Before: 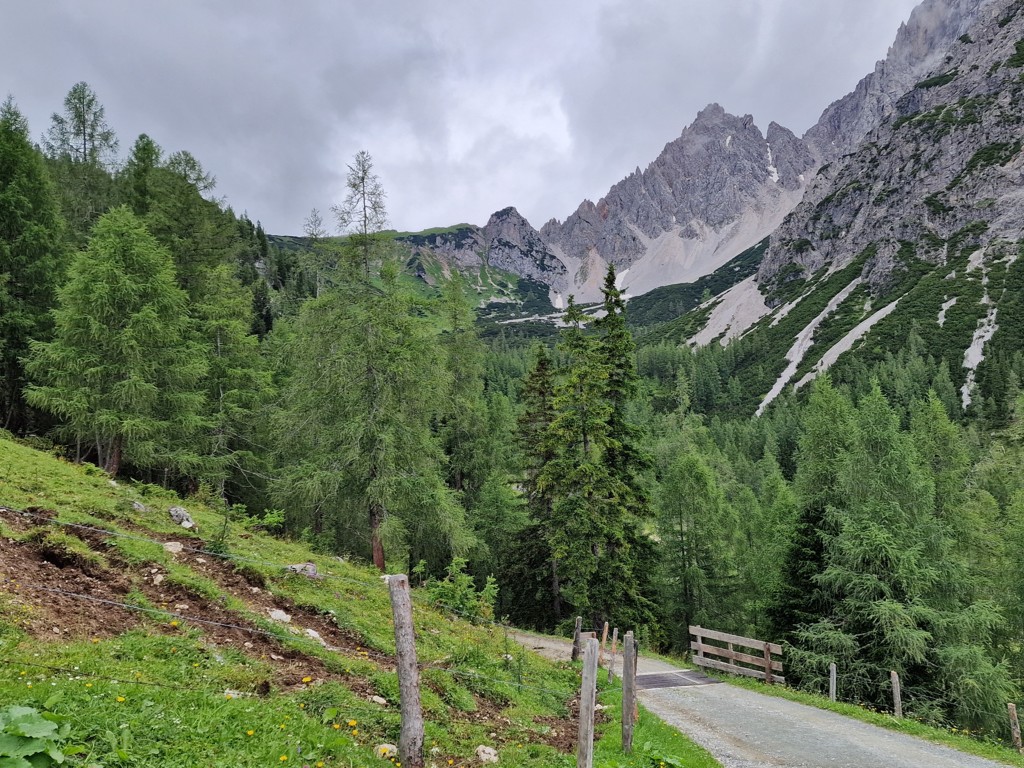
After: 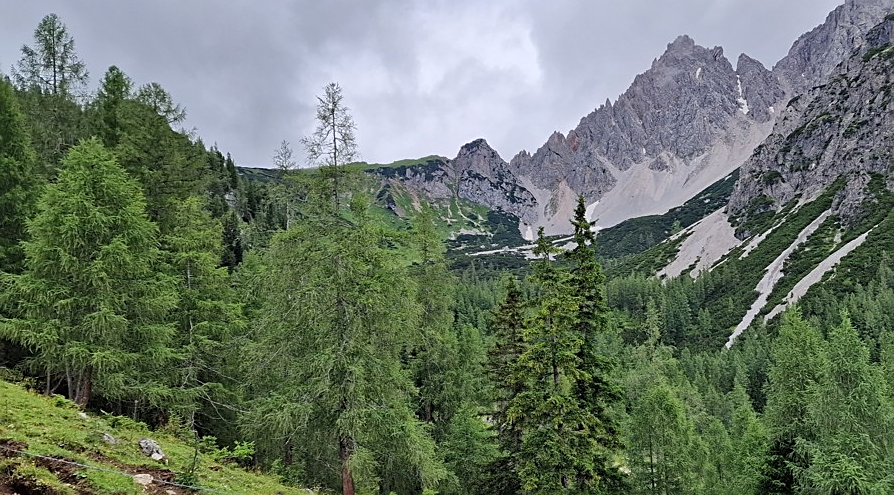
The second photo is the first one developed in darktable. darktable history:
crop: left 3.015%, top 8.969%, right 9.647%, bottom 26.457%
sharpen: on, module defaults
